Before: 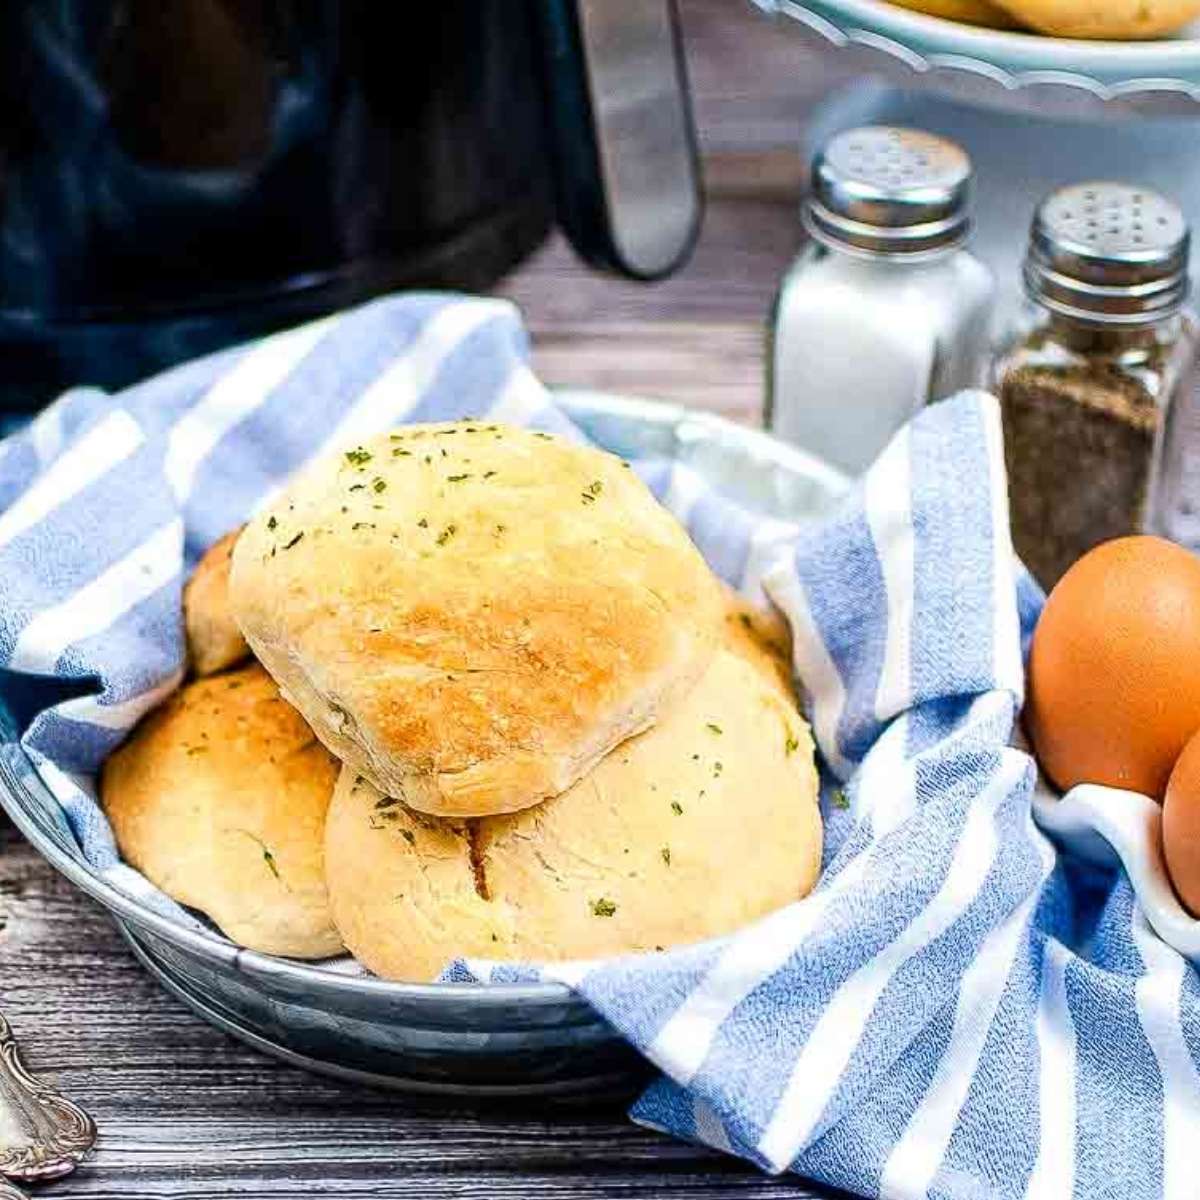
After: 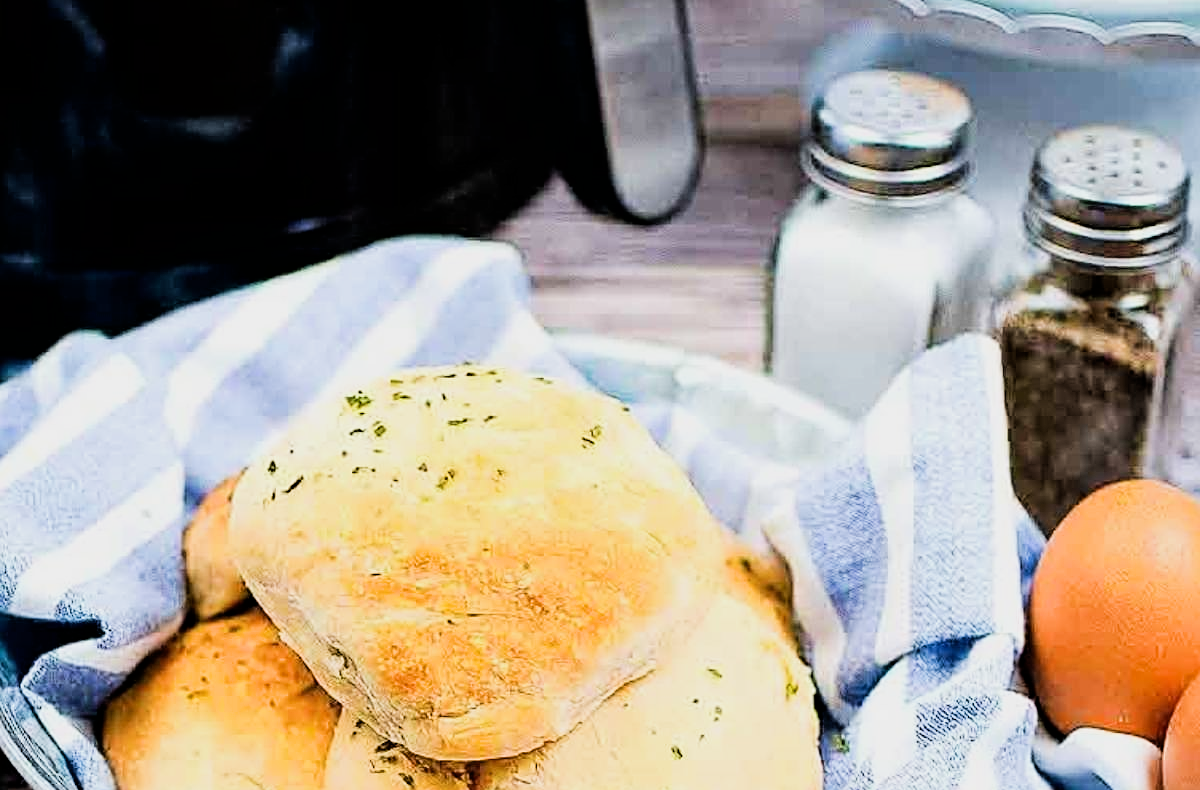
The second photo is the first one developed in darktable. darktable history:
exposure: exposure 0.297 EV, compensate exposure bias true, compensate highlight preservation false
crop and rotate: top 4.713%, bottom 29.387%
sharpen: on, module defaults
filmic rgb: black relative exposure -5.11 EV, white relative exposure 3.98 EV, hardness 2.89, contrast 1.3, highlights saturation mix -30.07%
